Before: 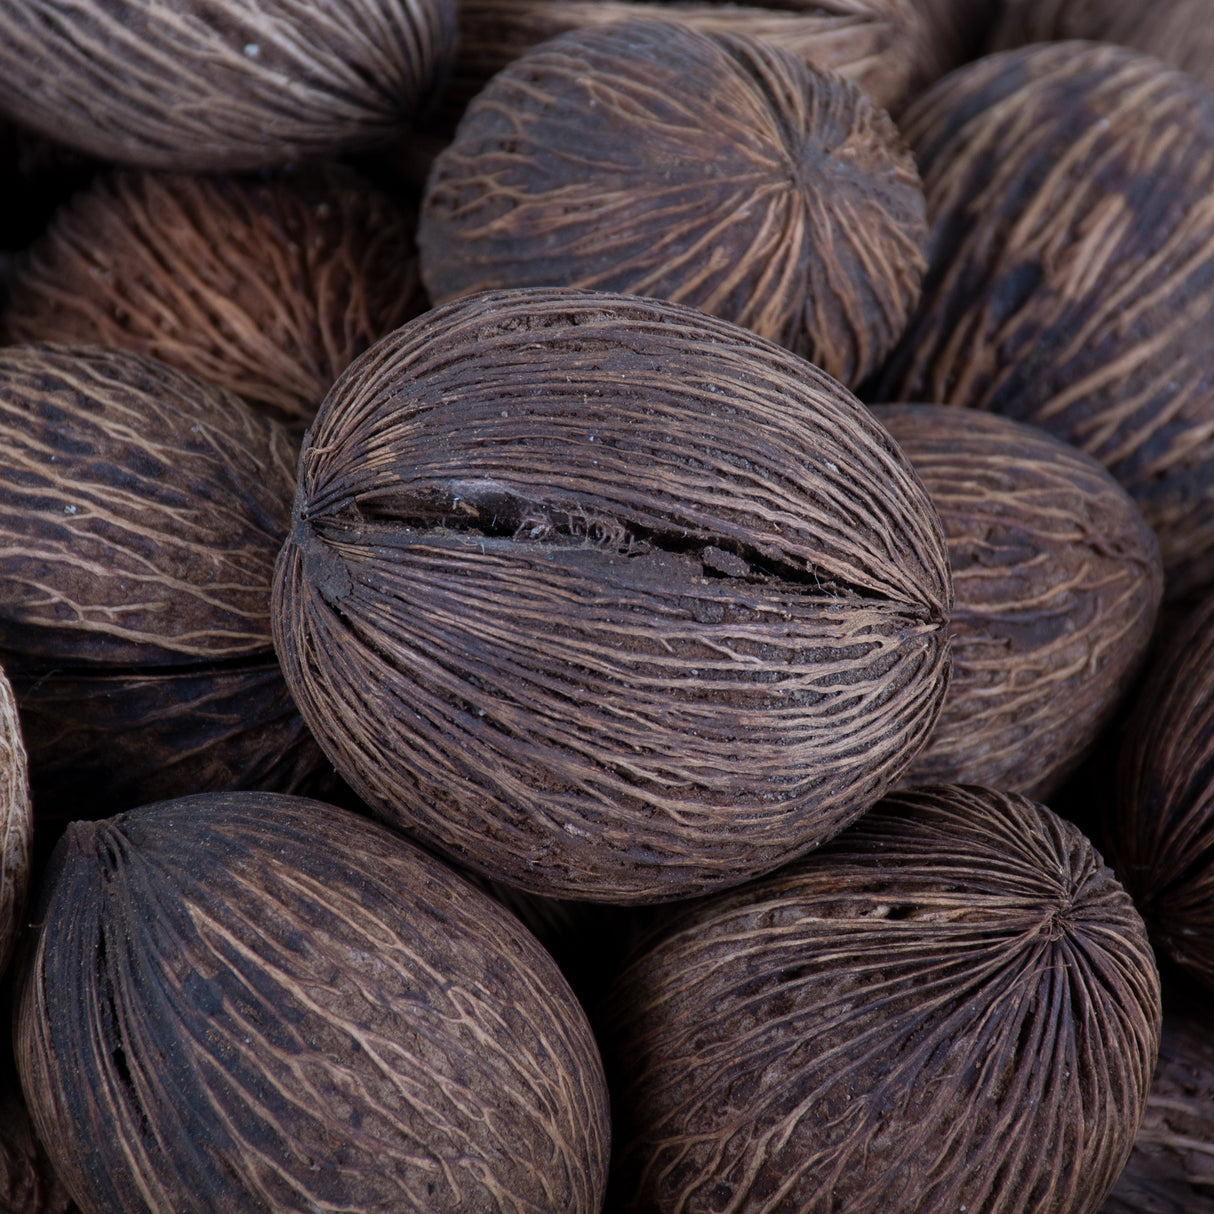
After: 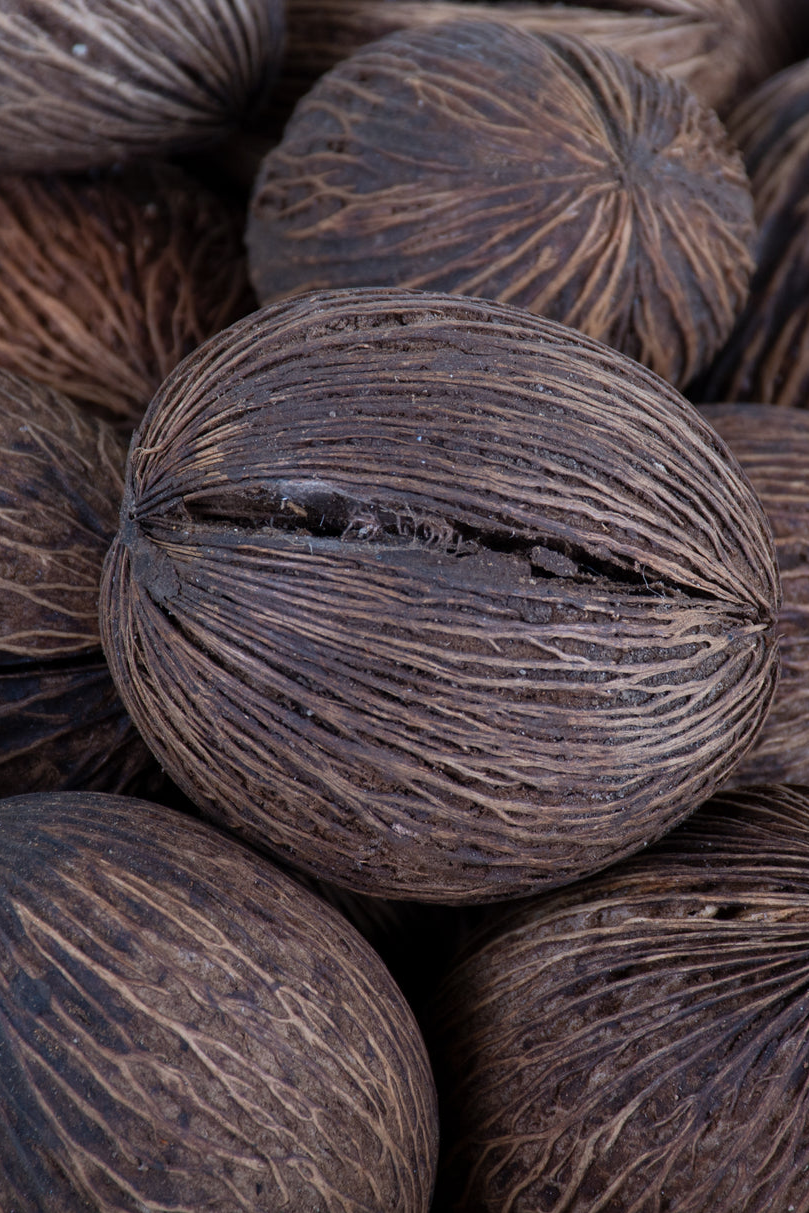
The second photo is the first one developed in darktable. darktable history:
crop and rotate: left 14.309%, right 18.997%
